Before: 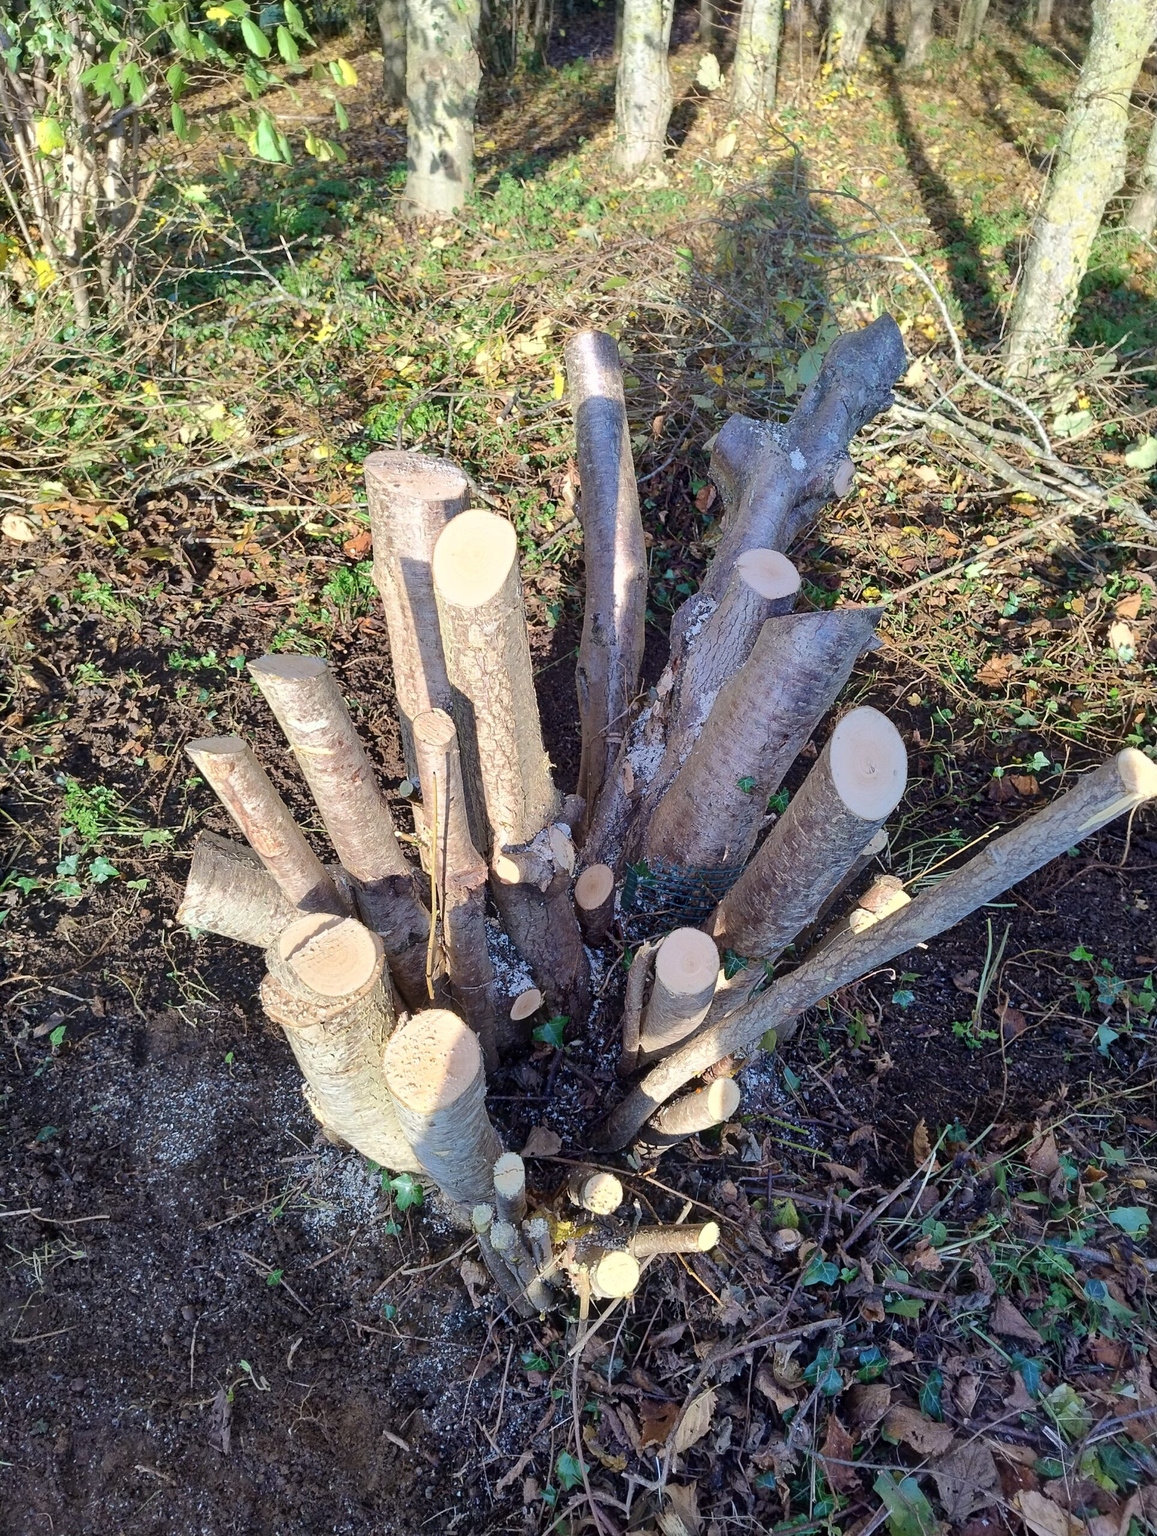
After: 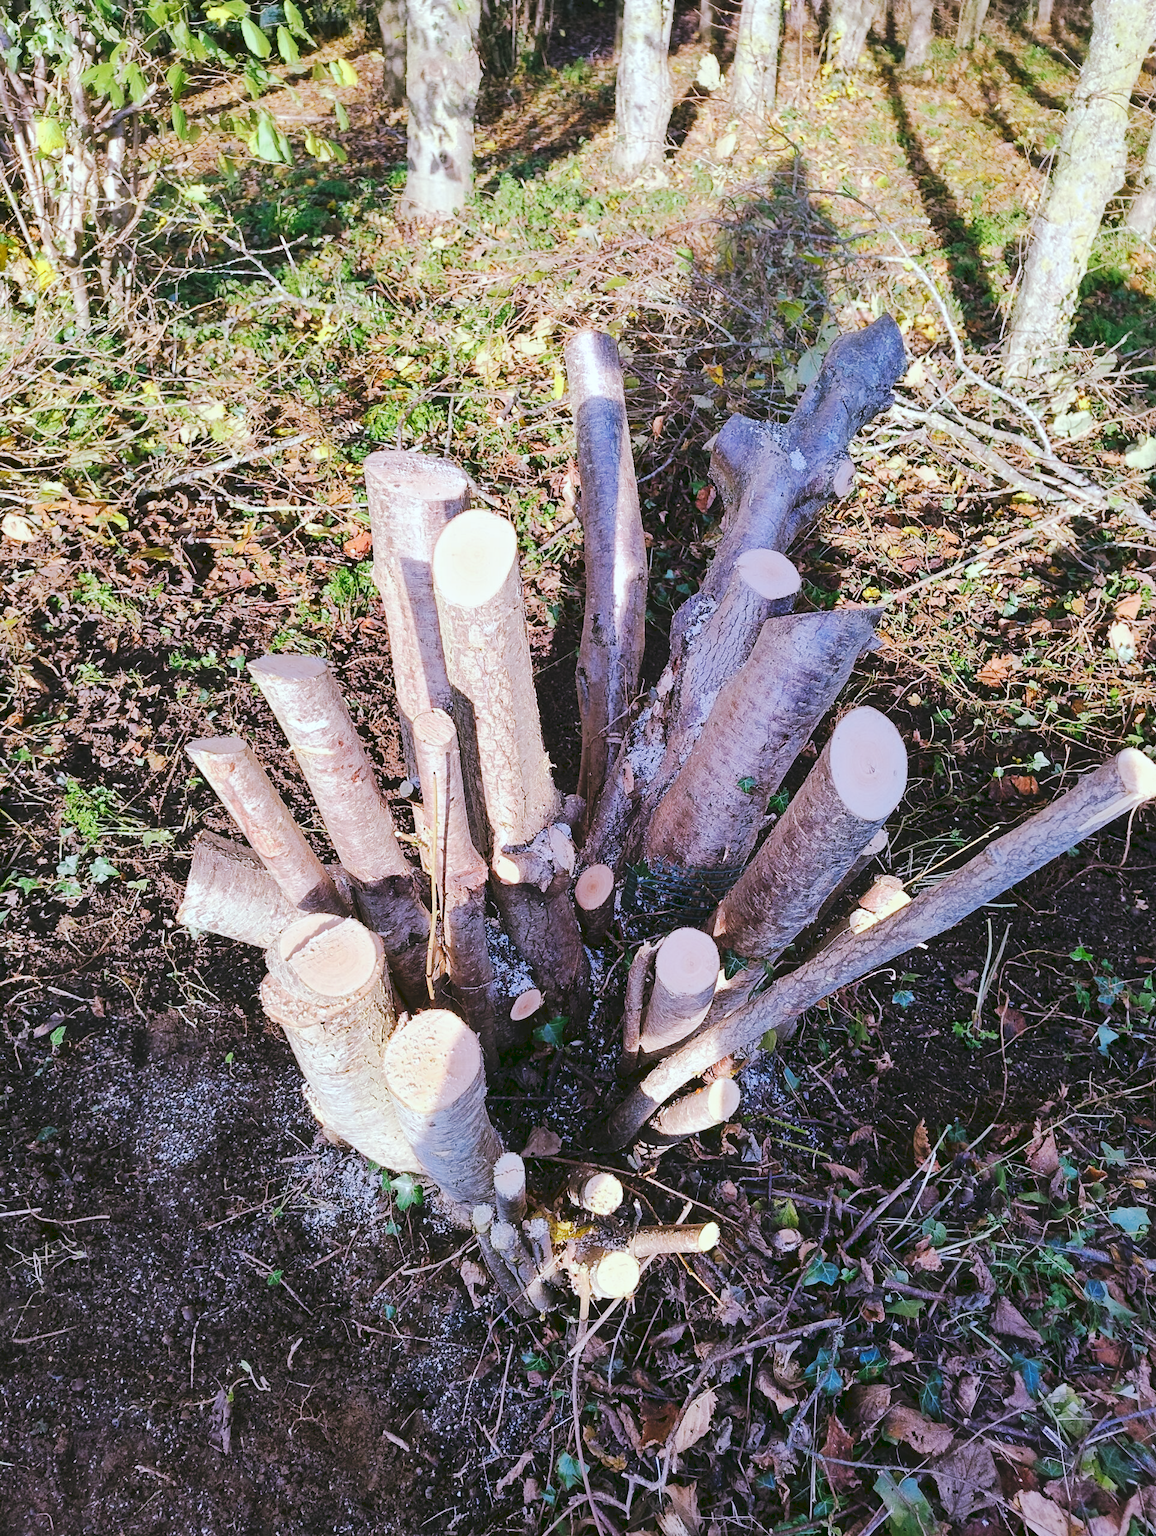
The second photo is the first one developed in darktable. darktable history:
tone curve: curves: ch0 [(0, 0) (0.003, 0.062) (0.011, 0.07) (0.025, 0.083) (0.044, 0.094) (0.069, 0.105) (0.1, 0.117) (0.136, 0.136) (0.177, 0.164) (0.224, 0.201) (0.277, 0.256) (0.335, 0.335) (0.399, 0.424) (0.468, 0.529) (0.543, 0.641) (0.623, 0.725) (0.709, 0.787) (0.801, 0.849) (0.898, 0.917) (1, 1)], preserve colors none
color look up table: target L [91.26, 92.22, 86.76, 83.76, 84.01, 72.63, 62.45, 62.84, 51.55, 53.57, 45.81, 33.4, 15.84, 200.43, 89.46, 76.17, 75.2, 55.7, 58.67, 62.24, 55.54, 48.85, 30.57, 31.72, 29.94, 25.39, 22.91, 6.591, 82.42, 84.3, 70.67, 68.17, 68.04, 60.71, 68.11, 57.44, 53.6, 46.26, 38.33, 35.61, 36.38, 35.21, 11.38, 2.757, 86.61, 57.66, 56.44, 37.69, 4.498], target a [-31.51, -12.47, -13.81, -56.26, -27.48, -23.98, -45.56, -35.33, -14.91, -2.971, -13.35, -27.7, -23.13, 0, 2.741, 32.63, 7.742, 57.6, 34.1, 34.29, 27.43, 66.01, 43.32, 11.43, 6.856, 34.37, 39.89, 18.12, 7.534, 25.28, 8.753, 33.37, 32.76, 62.81, 61.92, 80.16, 14.22, 7.881, 48.07, 46.93, 35.1, 52.01, 21.6, 0.294, -22.66, -19.92, 2.556, -8.204, -10.34], target b [80.6, 63.43, 8.134, 15.05, -12.27, 45.63, 52.28, 19.84, 42.53, 26.04, 0.461, 38.61, 26.37, 0, -8.428, -10.89, 71.34, 21.13, -1.99, 24.82, 50.26, 51.04, 36.49, 49.87, 14.66, 42.56, 12.15, 10.43, -24.7, -23.85, -13.2, -48.7, -35.58, -25.96, -50.03, -43.07, -22.73, -69.51, 3.59, -17.8, -88.9, -66.03, -42.43, -17.49, -18.66, -42.55, -44.09, -21.99, 6.815], num patches 49
